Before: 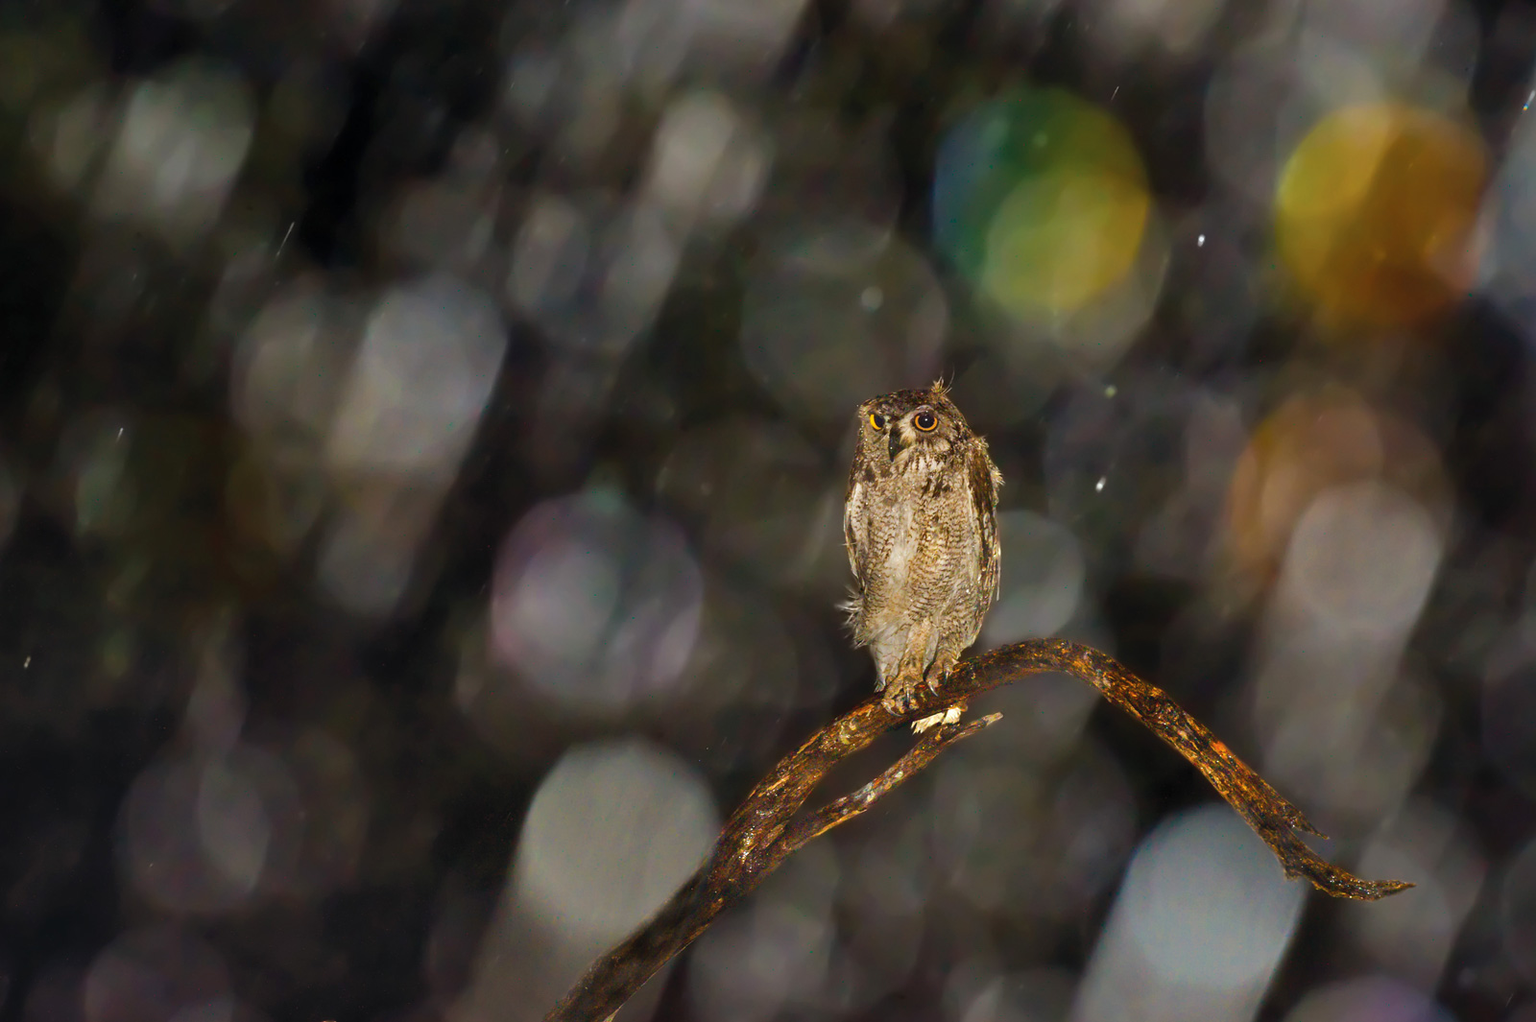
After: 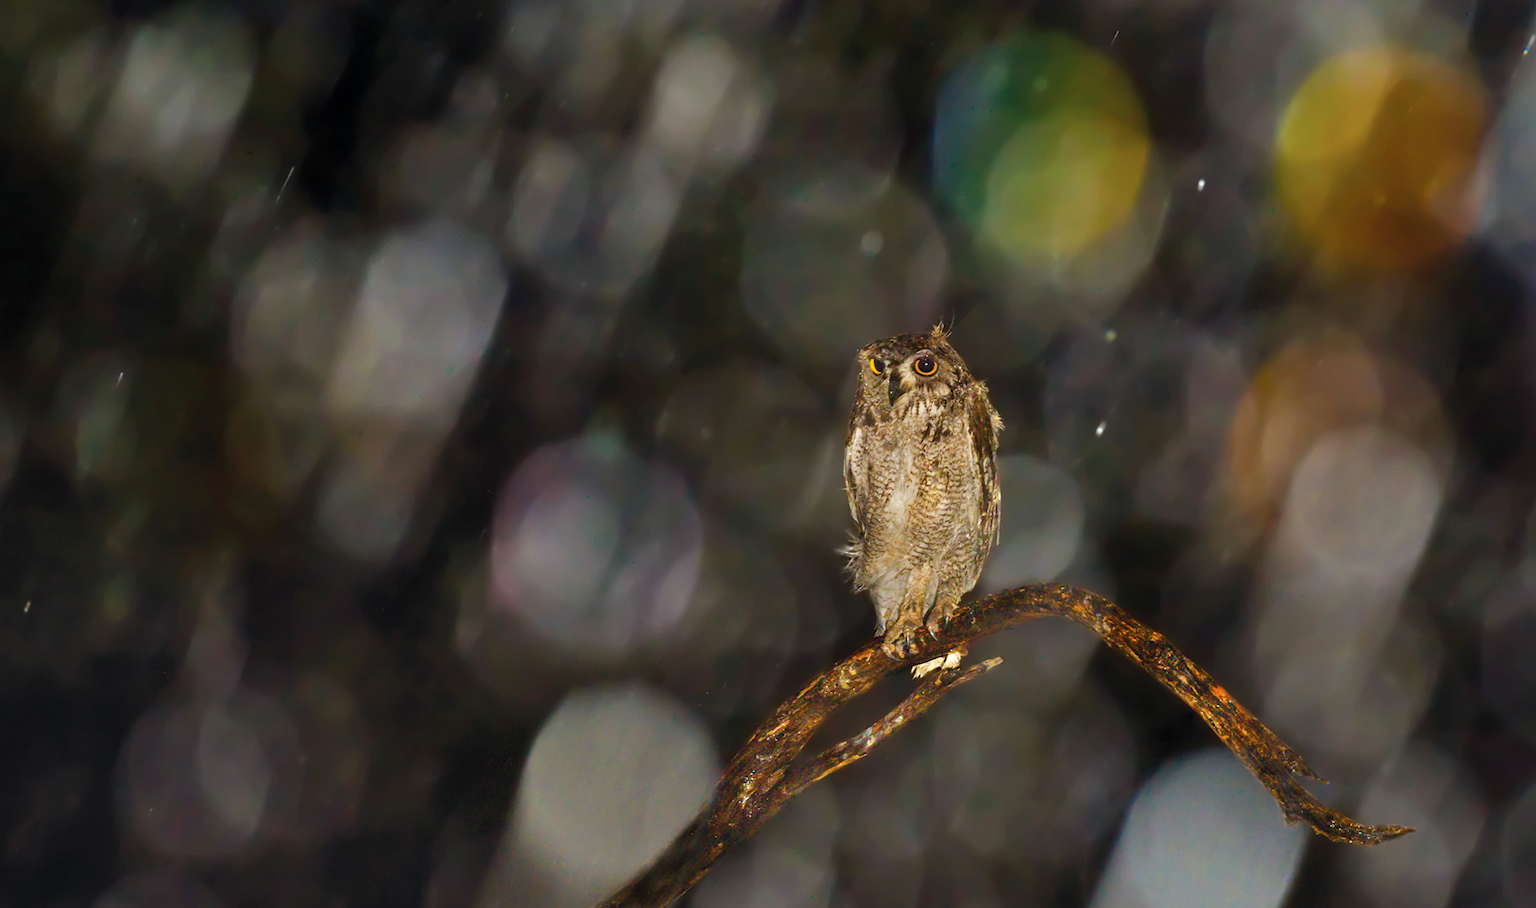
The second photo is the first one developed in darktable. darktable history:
crop and rotate: top 5.474%, bottom 5.612%
